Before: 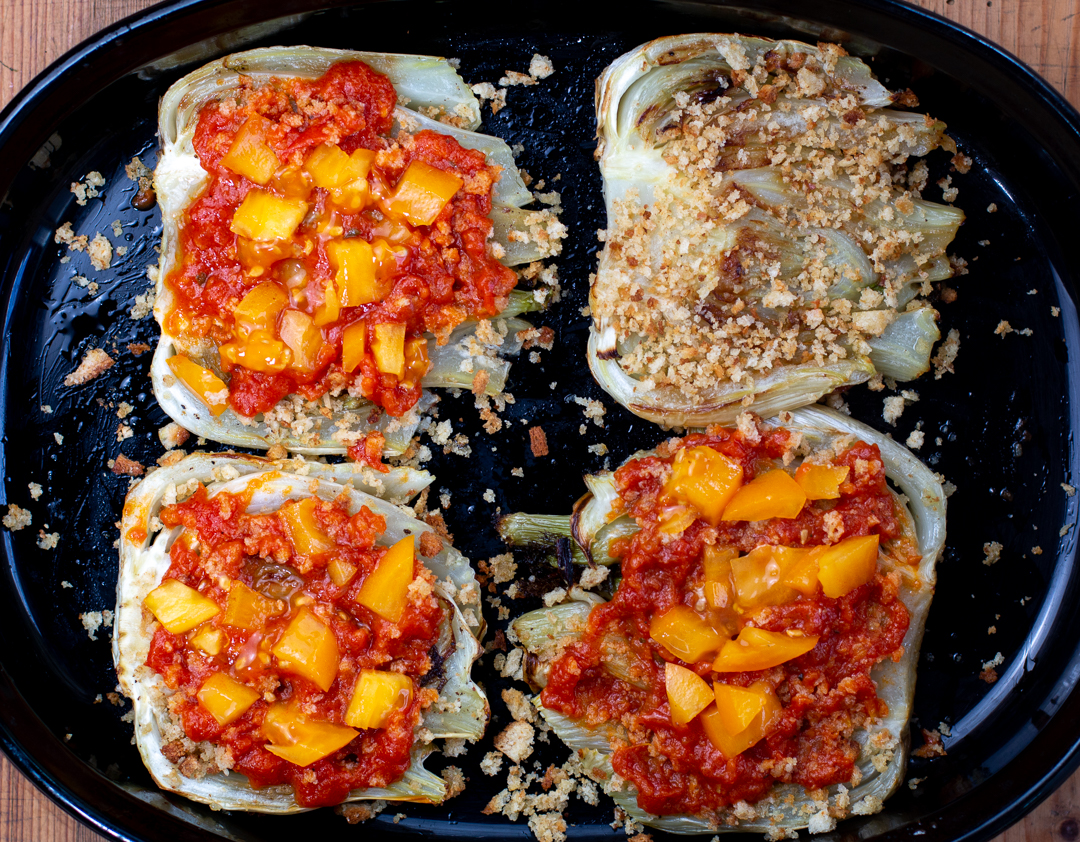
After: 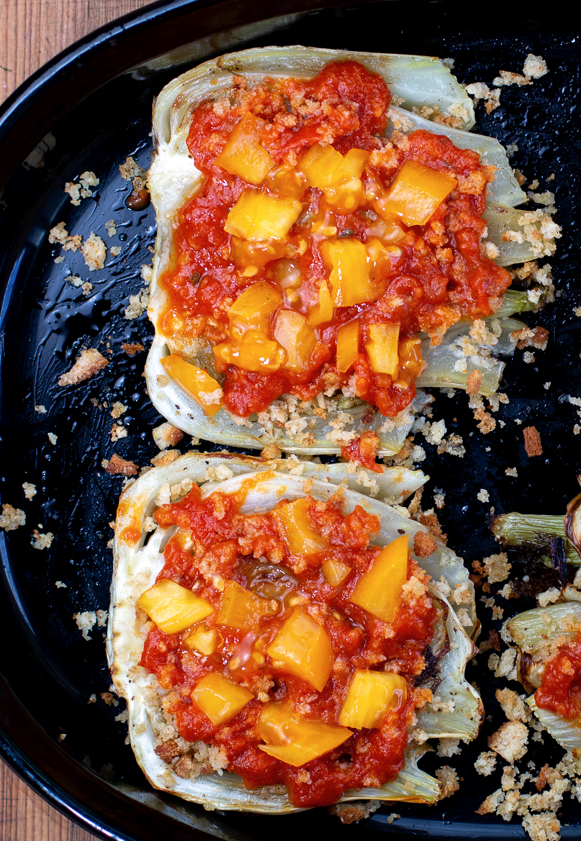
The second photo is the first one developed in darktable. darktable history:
crop: left 0.587%, right 45.588%, bottom 0.086%
contrast brightness saturation: saturation -0.05
